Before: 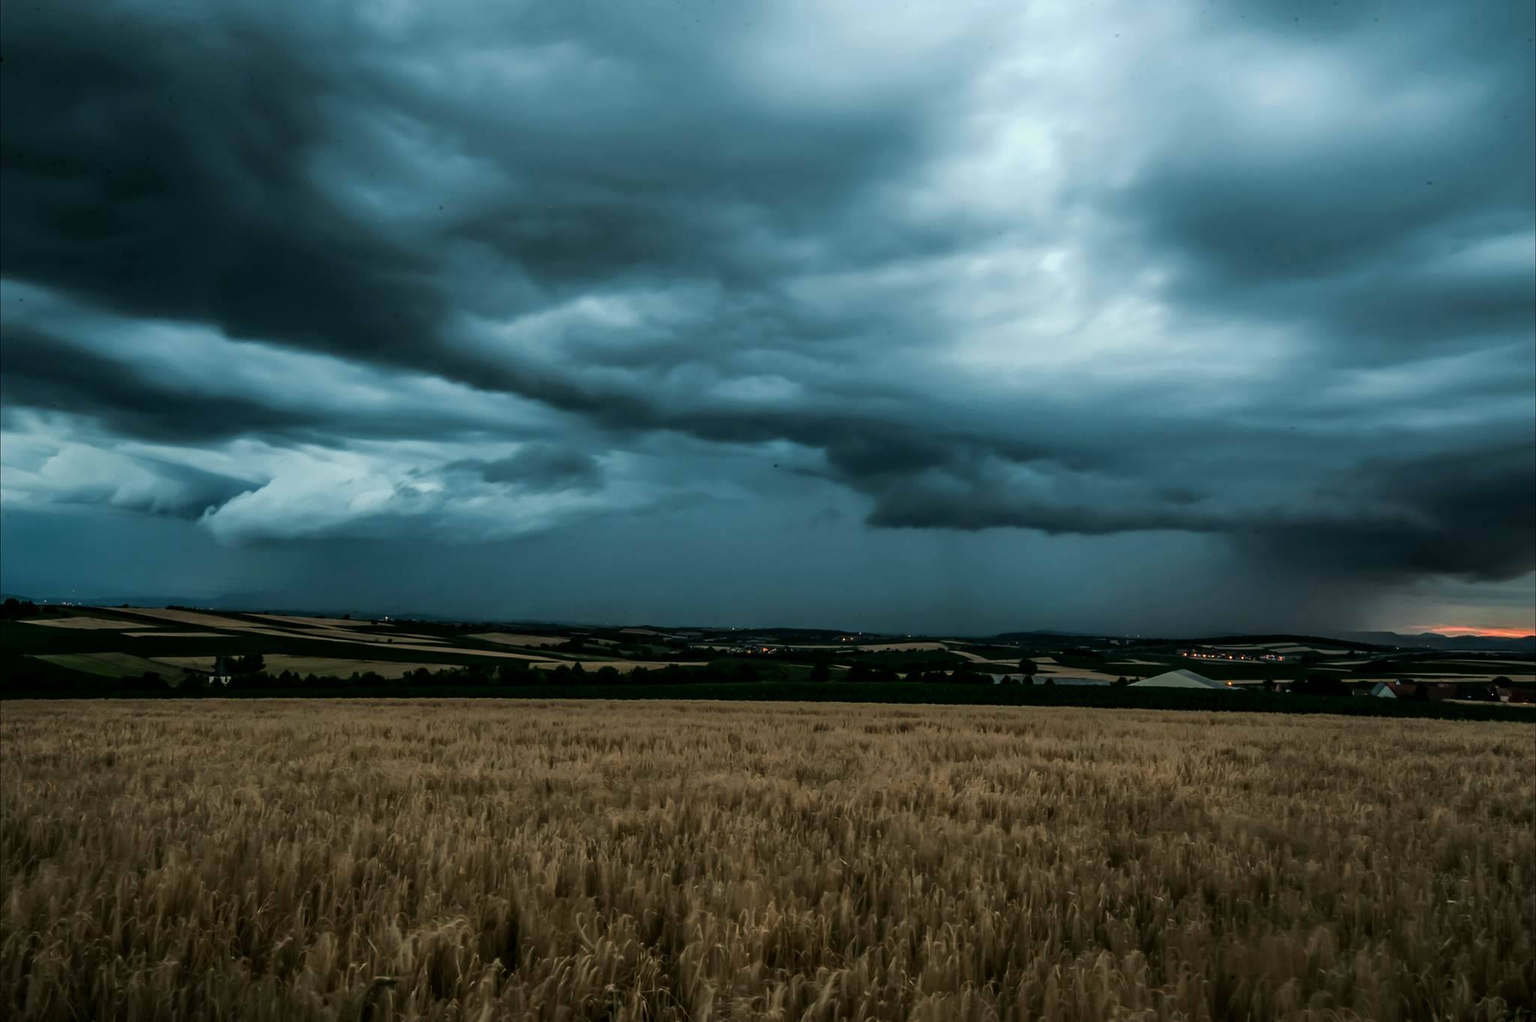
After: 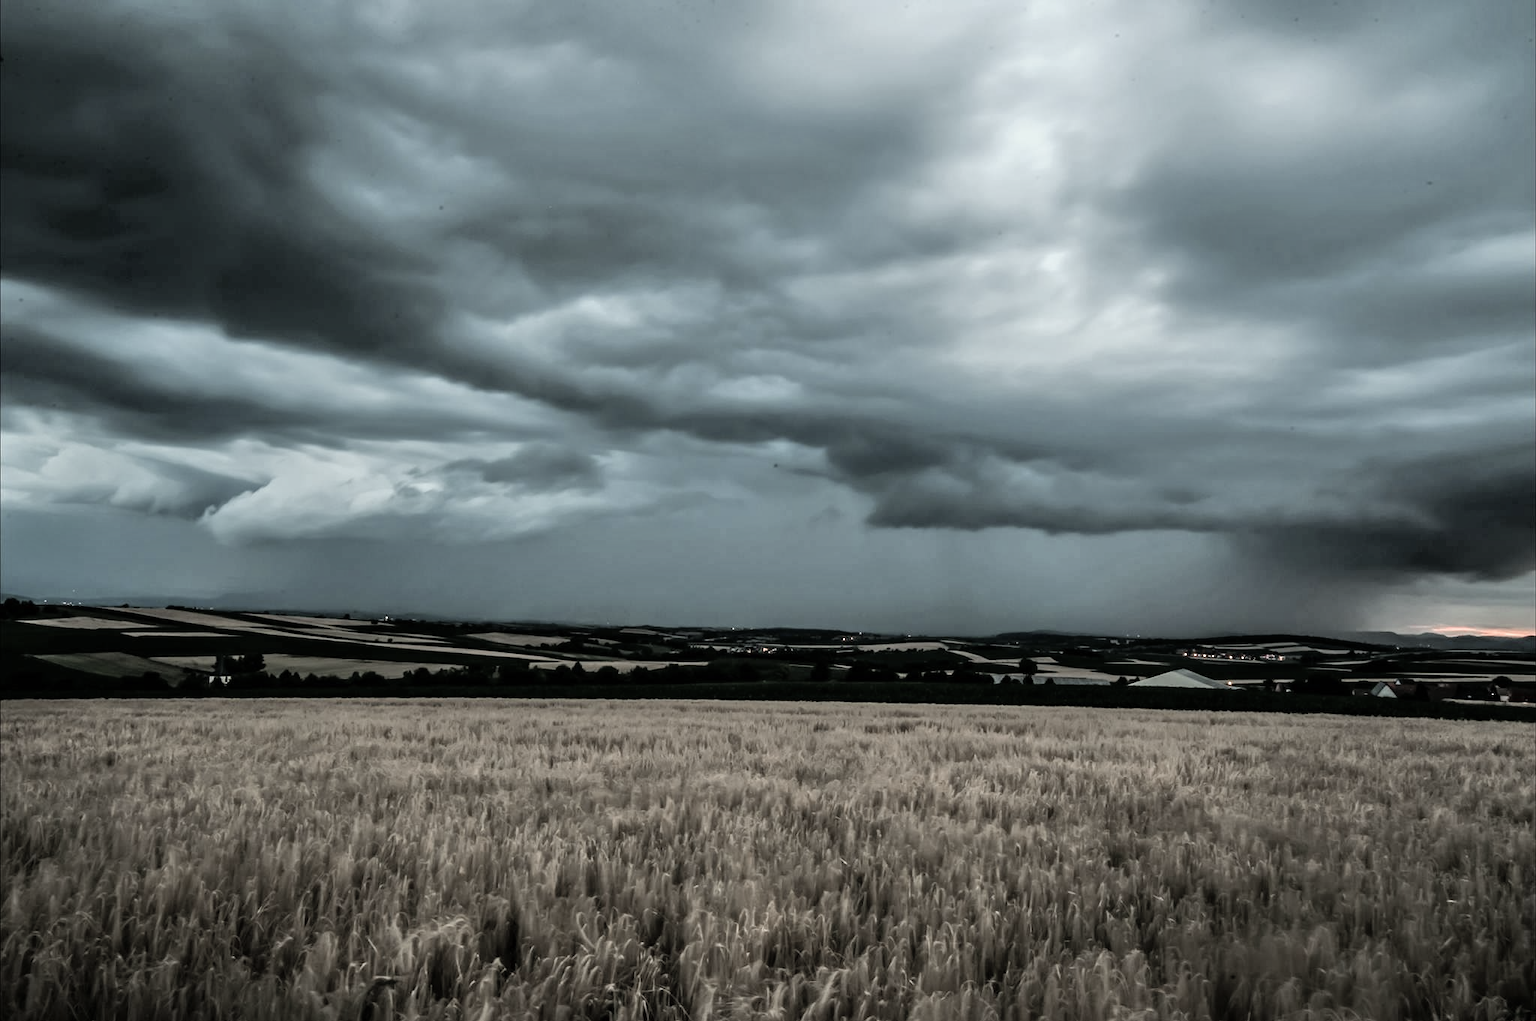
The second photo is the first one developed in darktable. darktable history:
color zones: curves: ch1 [(0, 0.34) (0.143, 0.164) (0.286, 0.152) (0.429, 0.176) (0.571, 0.173) (0.714, 0.188) (0.857, 0.199) (1, 0.34)]
tone equalizer: -7 EV 0.15 EV, -6 EV 0.6 EV, -5 EV 1.15 EV, -4 EV 1.33 EV, -3 EV 1.15 EV, -2 EV 0.6 EV, -1 EV 0.15 EV, mask exposure compensation -0.5 EV
